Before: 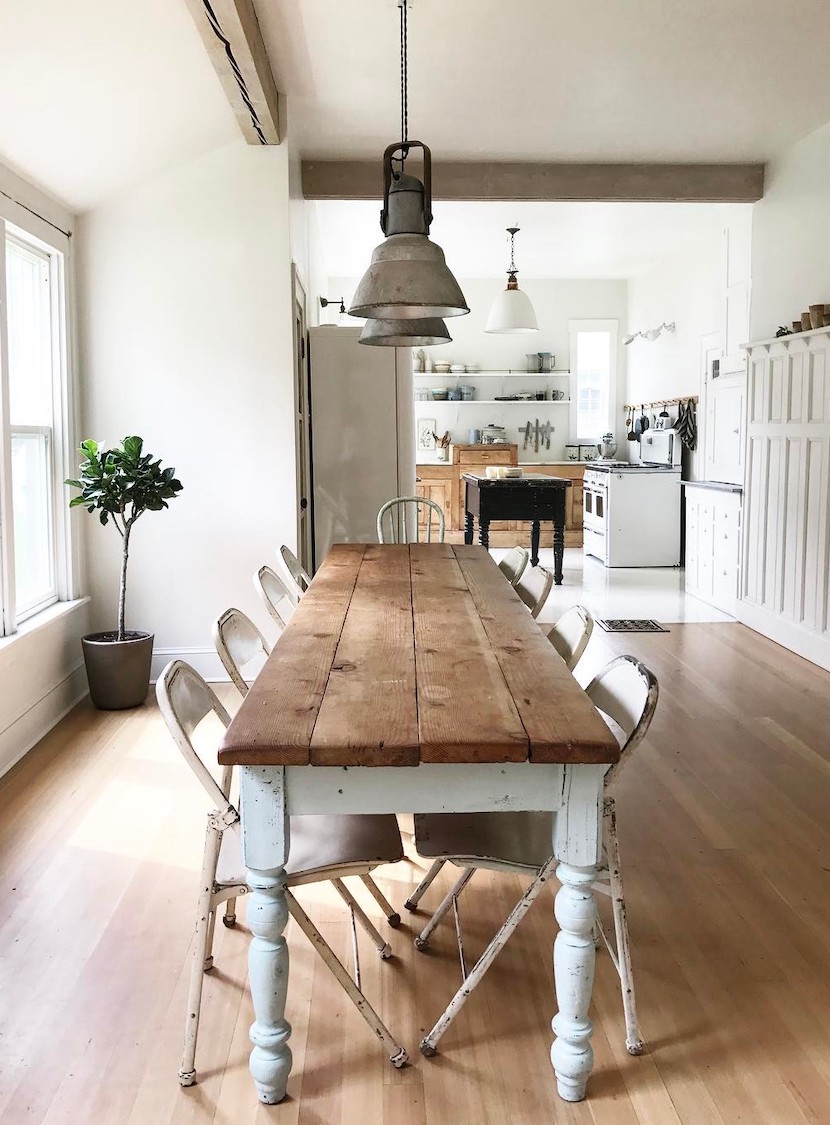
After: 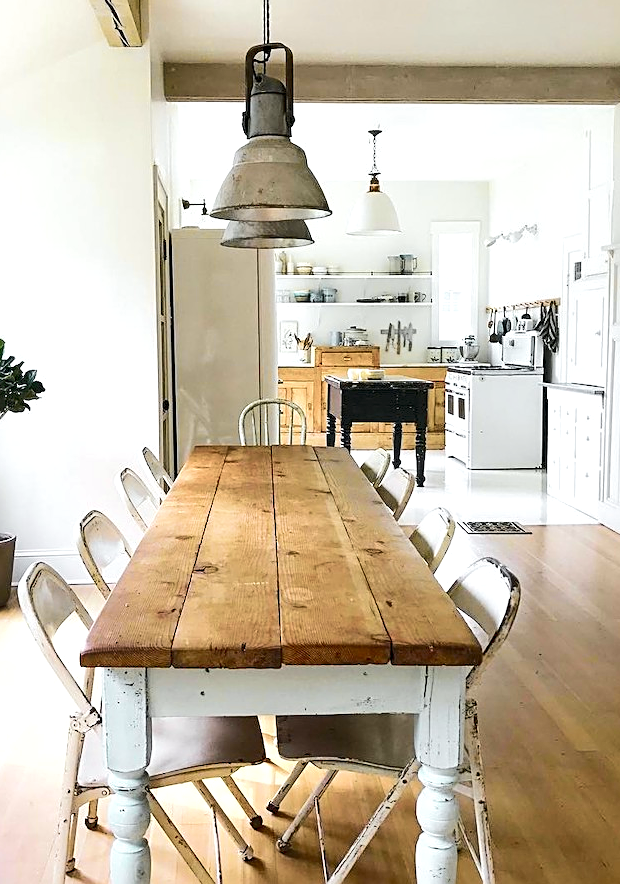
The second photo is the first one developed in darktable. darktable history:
crop: left 16.66%, top 8.739%, right 8.571%, bottom 12.636%
tone curve: curves: ch0 [(0, 0) (0.037, 0.011) (0.131, 0.108) (0.279, 0.279) (0.476, 0.554) (0.617, 0.693) (0.704, 0.77) (0.813, 0.852) (0.916, 0.924) (1, 0.993)]; ch1 [(0, 0) (0.318, 0.278) (0.444, 0.427) (0.493, 0.492) (0.508, 0.502) (0.534, 0.529) (0.562, 0.563) (0.626, 0.662) (0.746, 0.764) (1, 1)]; ch2 [(0, 0) (0.316, 0.292) (0.381, 0.37) (0.423, 0.448) (0.476, 0.492) (0.502, 0.498) (0.522, 0.518) (0.533, 0.532) (0.586, 0.631) (0.634, 0.663) (0.7, 0.7) (0.861, 0.808) (1, 0.951)], color space Lab, independent channels
velvia: on, module defaults
shadows and highlights: shadows 62.96, white point adjustment 0.344, highlights -33.25, compress 83.4%
sharpen: on, module defaults
exposure: exposure 0.226 EV, compensate highlight preservation false
